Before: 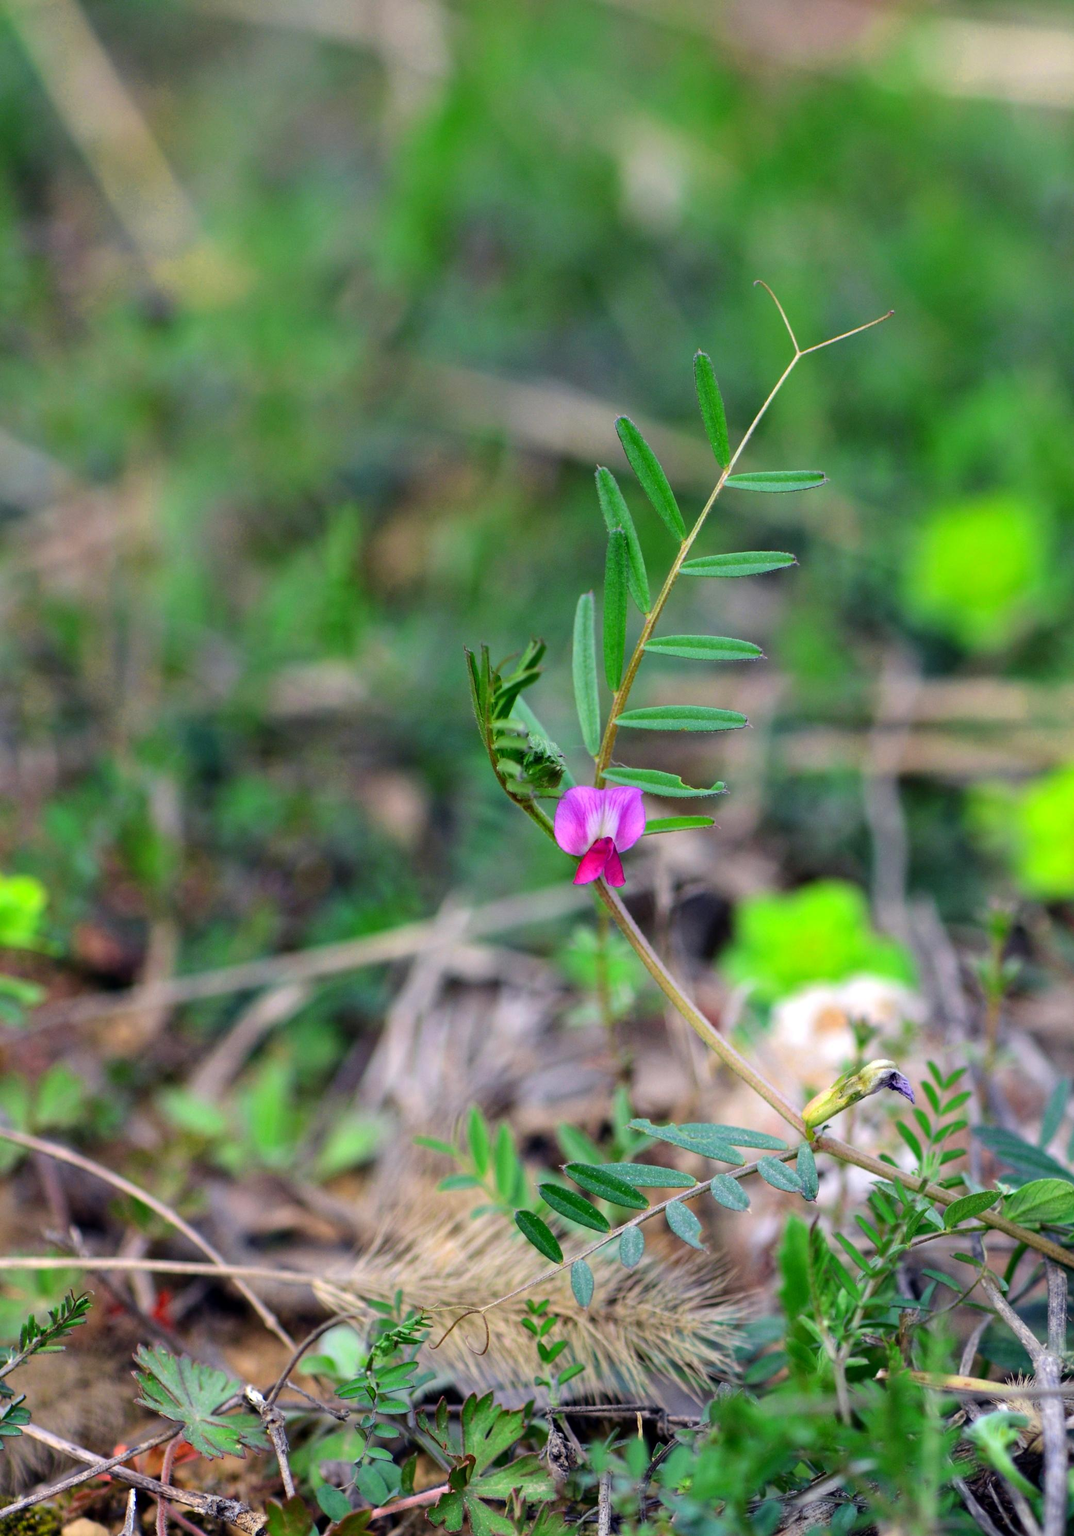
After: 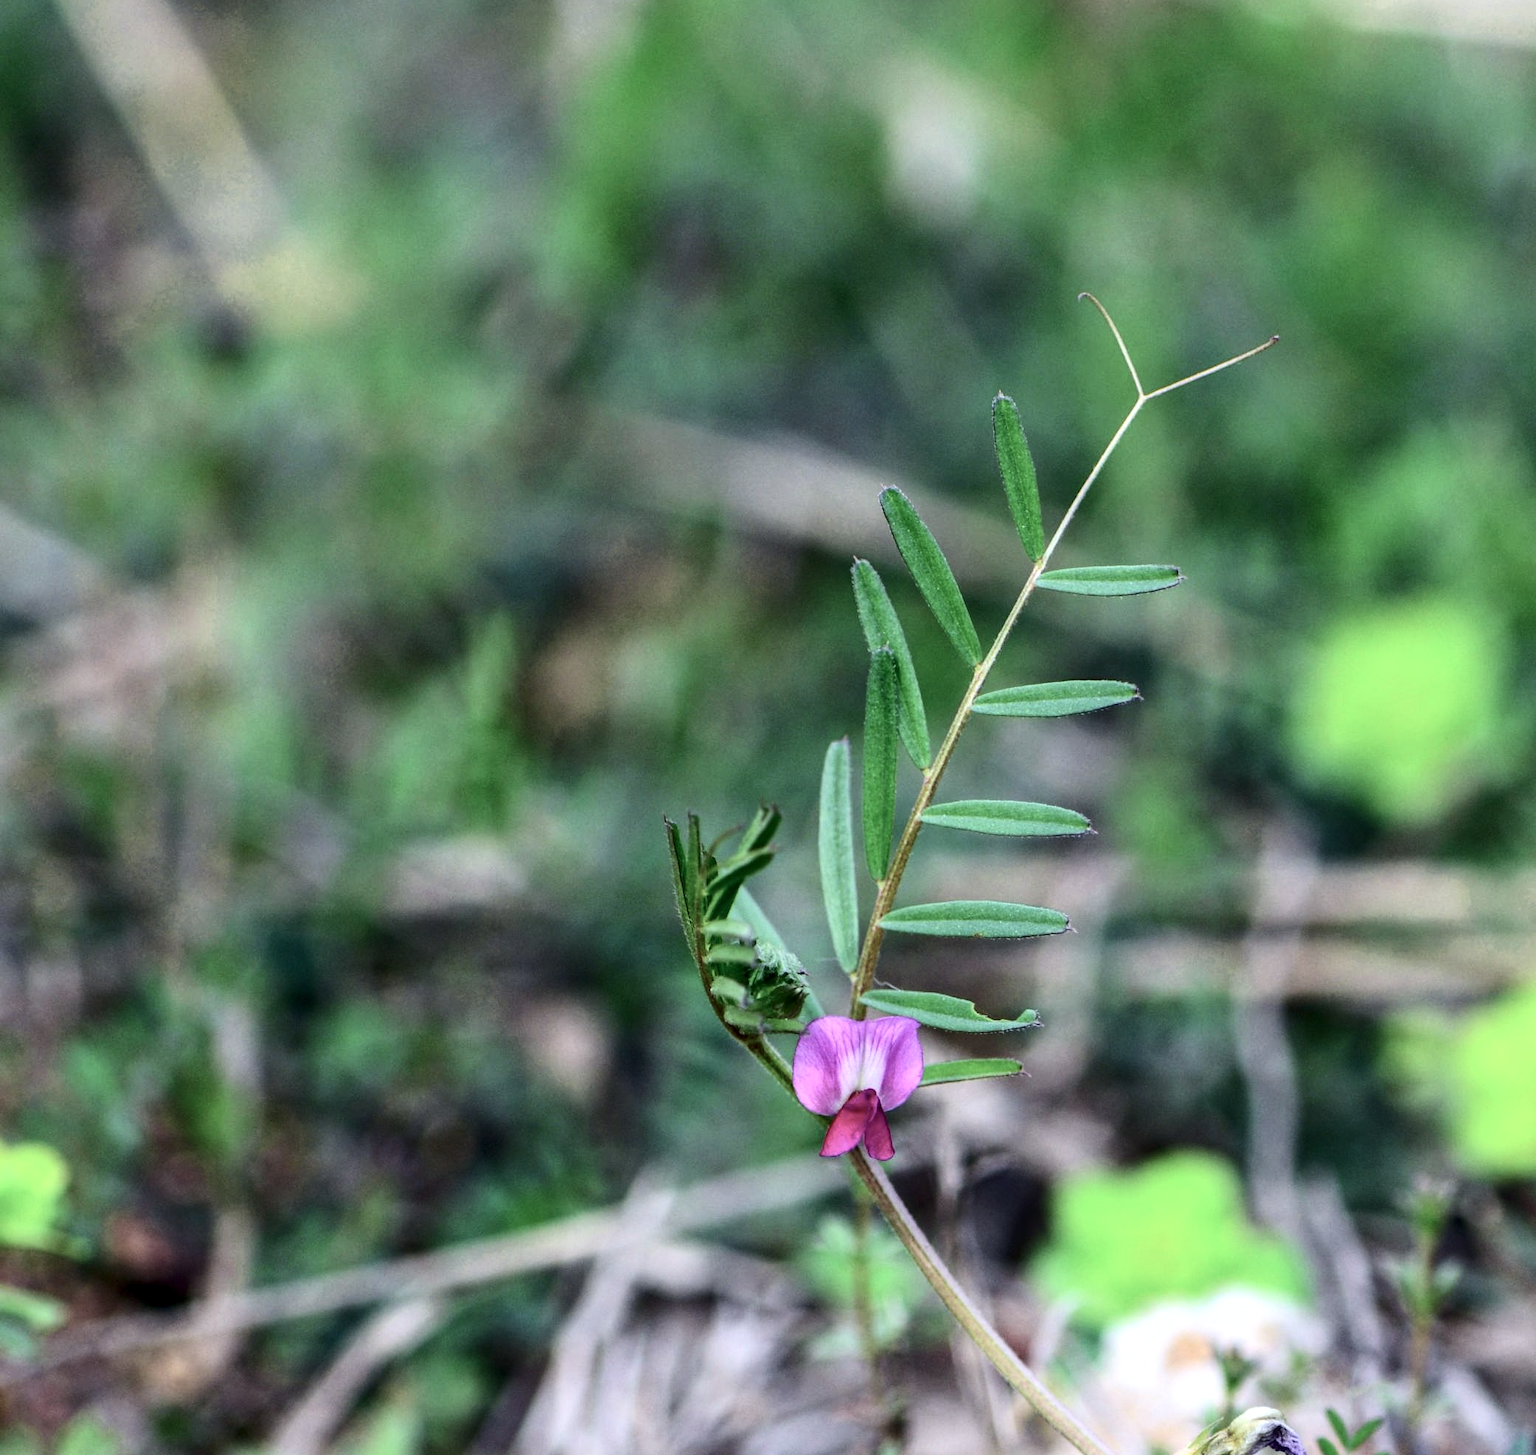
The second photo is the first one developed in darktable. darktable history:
local contrast: on, module defaults
crop and rotate: top 4.938%, bottom 28.788%
contrast brightness saturation: contrast 0.247, saturation -0.305
color calibration: x 0.367, y 0.379, temperature 4389.21 K
exposure: compensate highlight preservation false
